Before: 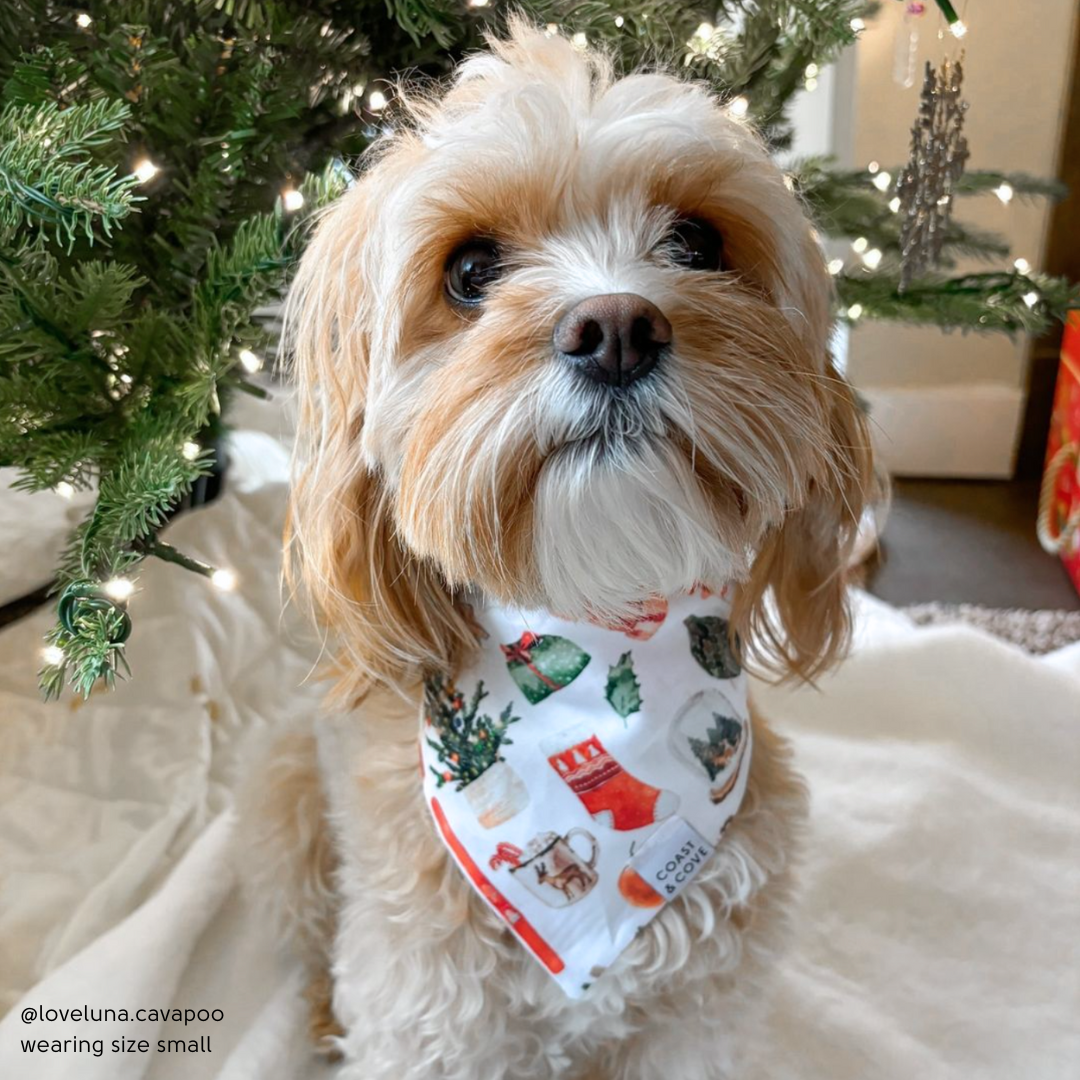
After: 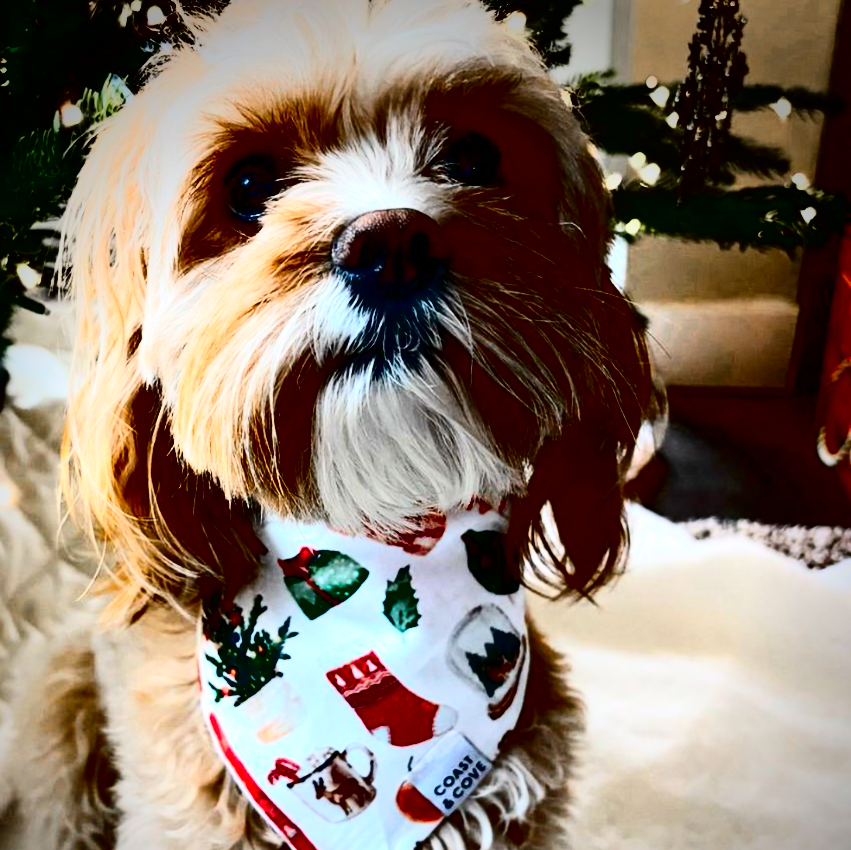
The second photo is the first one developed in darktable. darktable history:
vignetting: brightness -0.629, saturation -0.007, center (-0.028, 0.239)
shadows and highlights: shadows 0, highlights 40
contrast brightness saturation: contrast 0.77, brightness -1, saturation 1
crop and rotate: left 20.74%, top 7.912%, right 0.375%, bottom 13.378%
